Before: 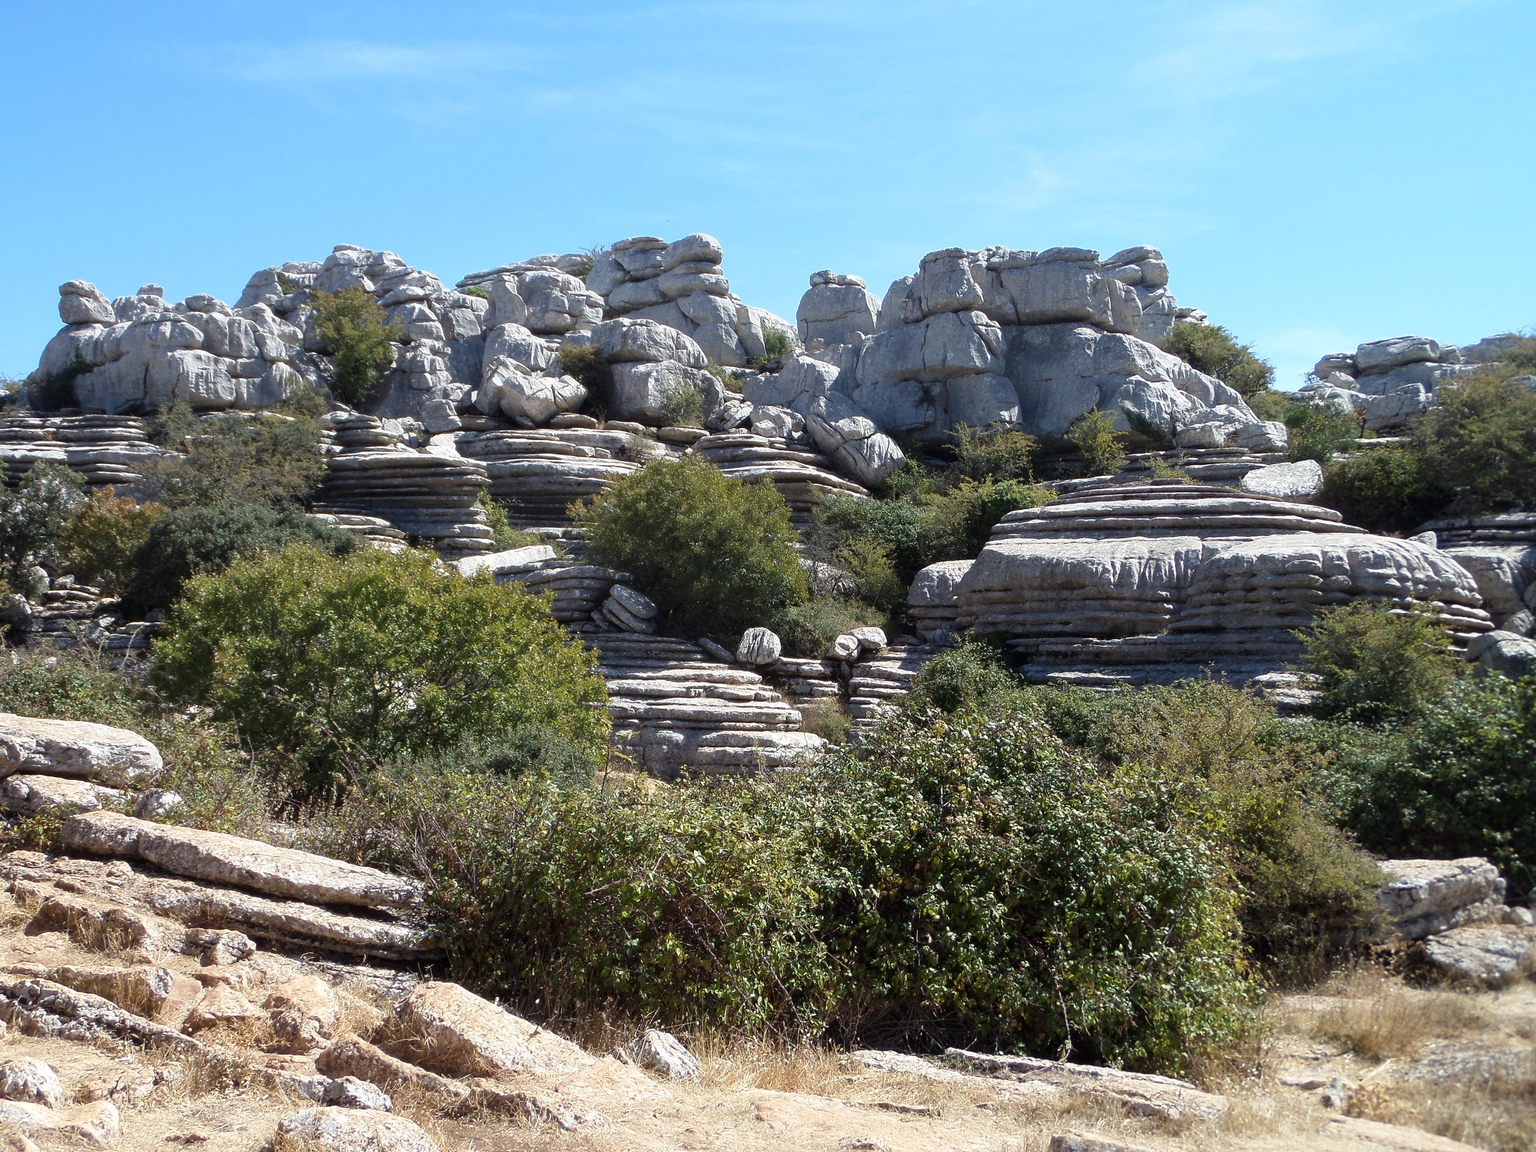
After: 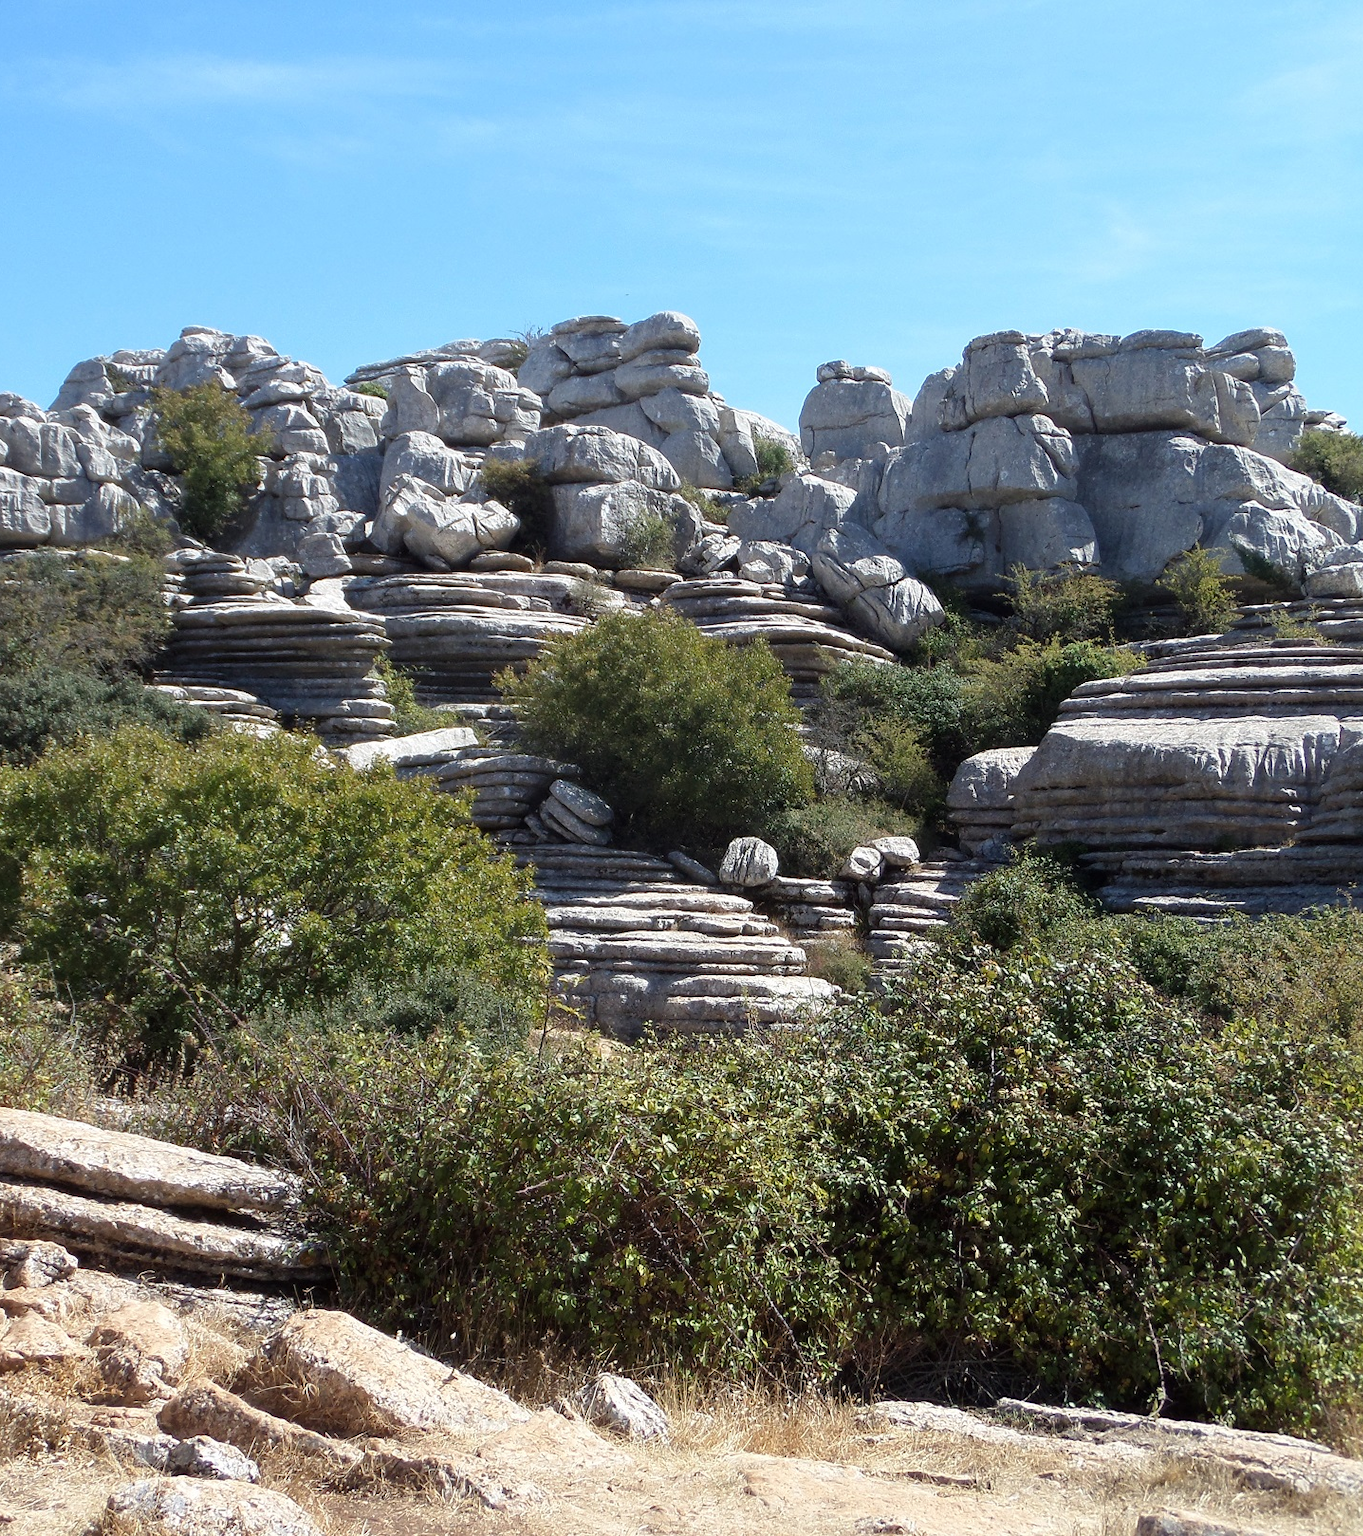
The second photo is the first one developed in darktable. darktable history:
crop and rotate: left 12.911%, right 20.531%
